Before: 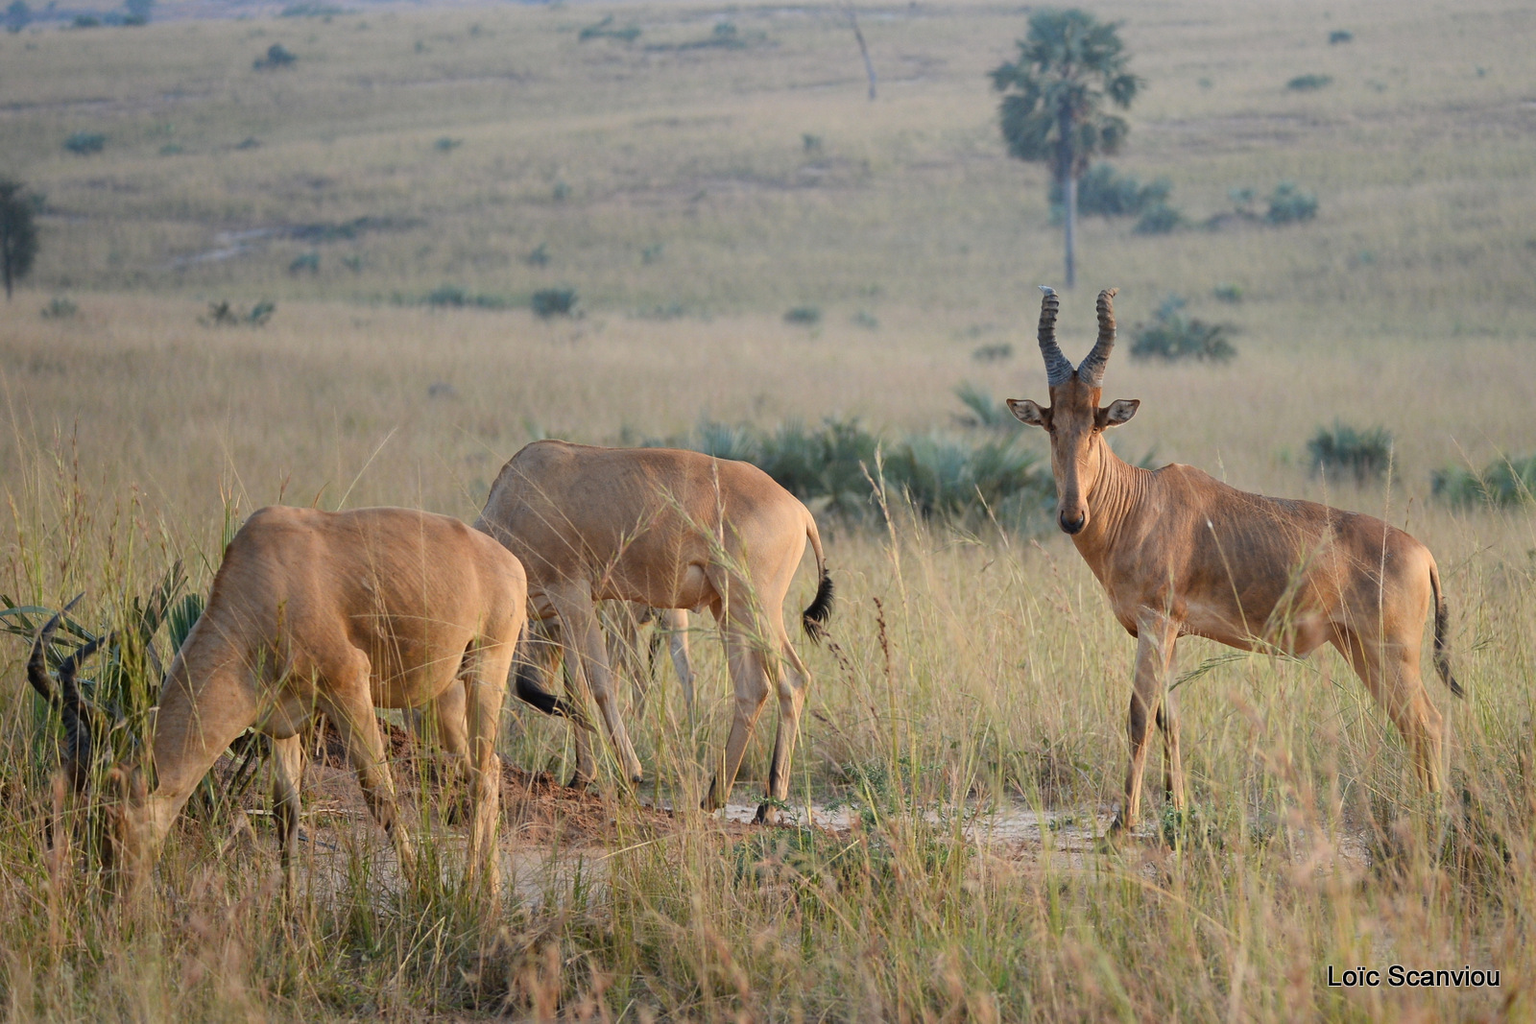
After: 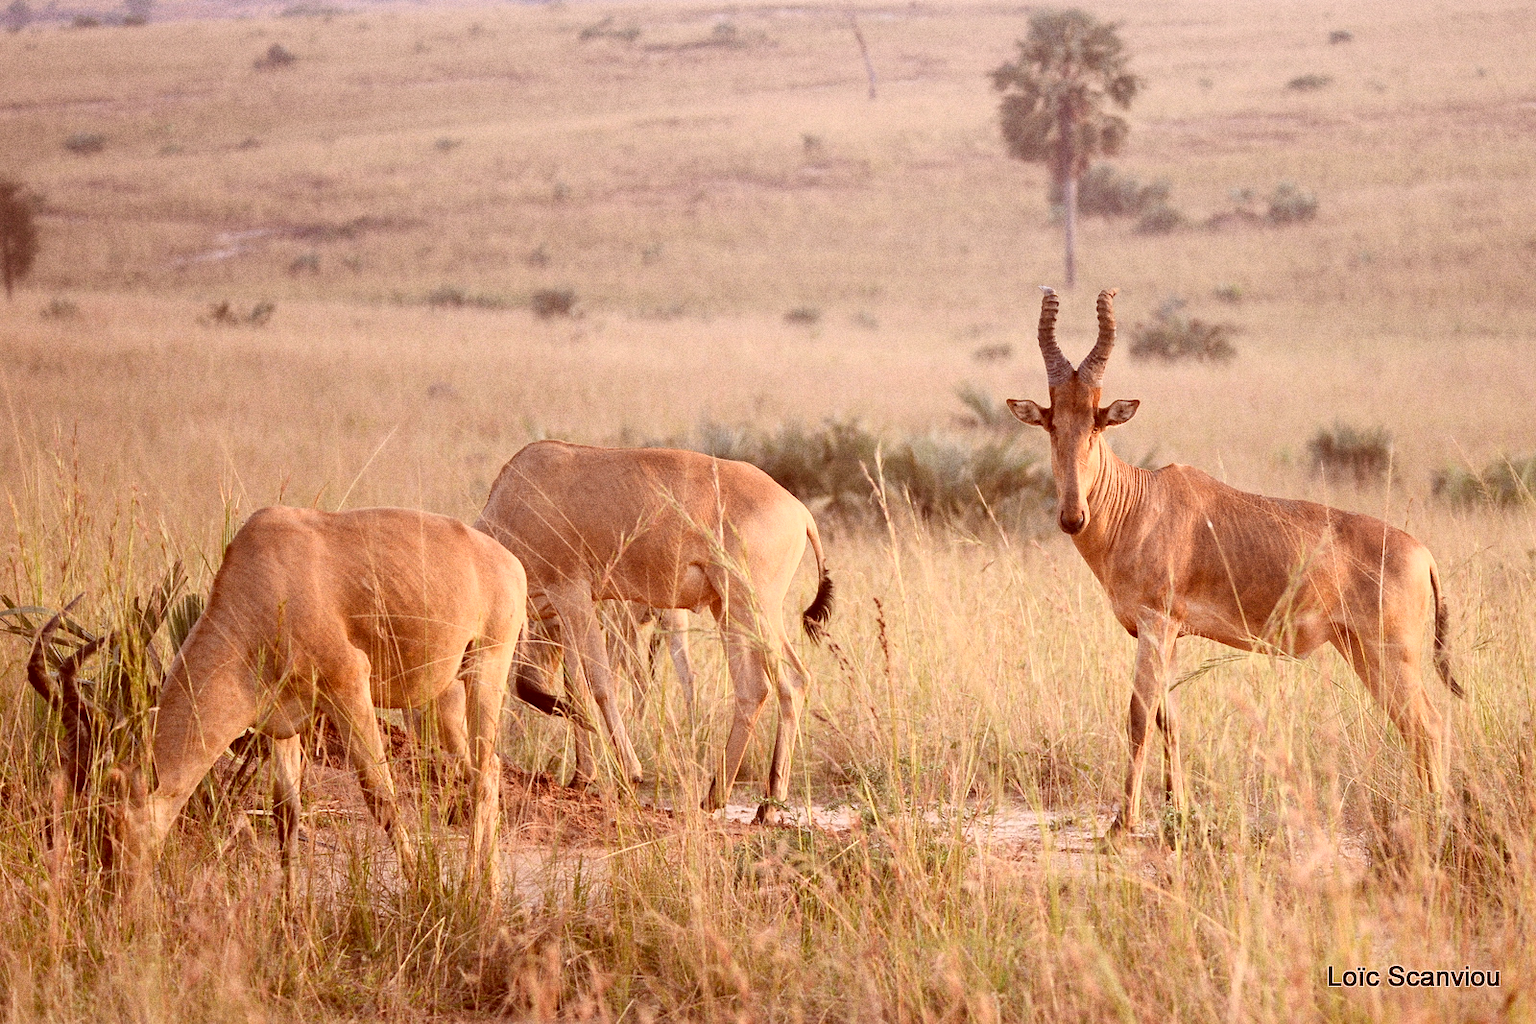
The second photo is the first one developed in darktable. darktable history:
grain: coarseness 9.61 ISO, strength 35.62%
color correction: highlights a* 9.03, highlights b* 8.71, shadows a* 40, shadows b* 40, saturation 0.8
base curve: curves: ch0 [(0, 0) (0.557, 0.834) (1, 1)]
